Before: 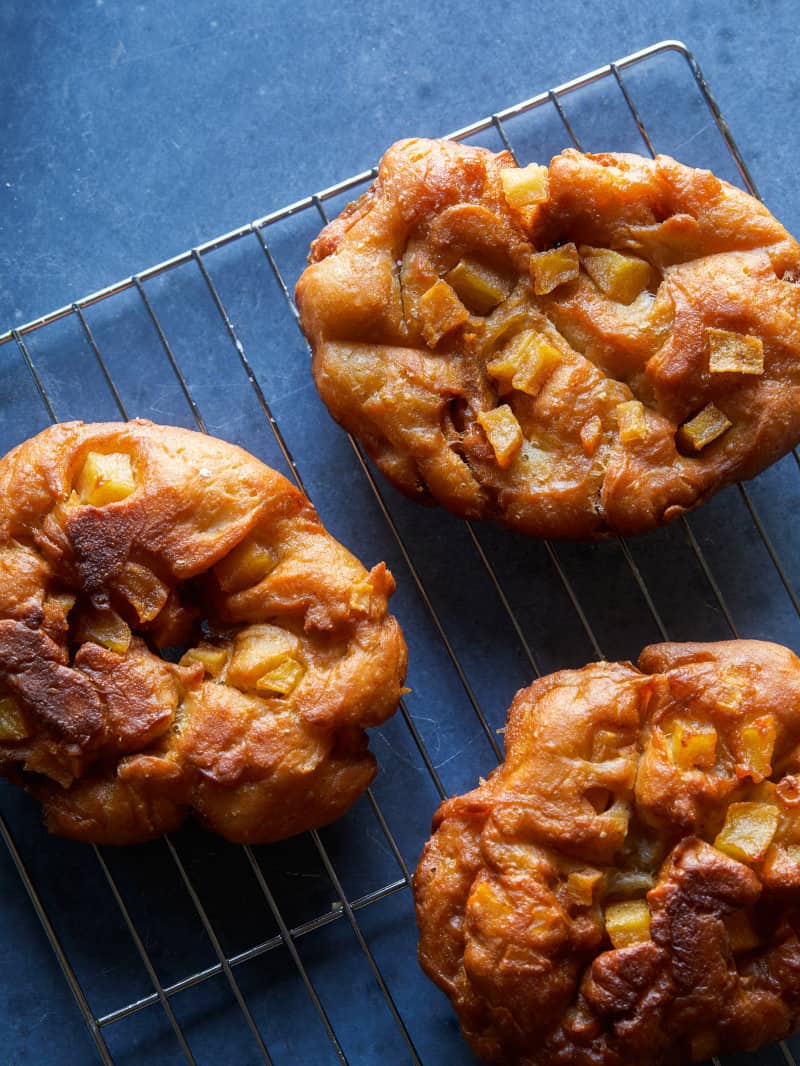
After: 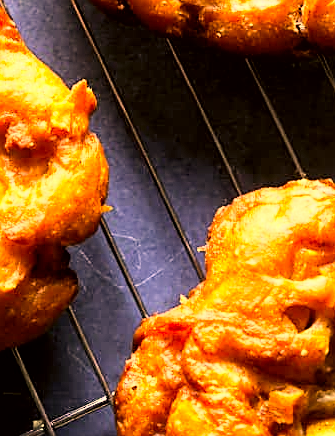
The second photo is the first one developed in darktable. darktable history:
color correction: highlights a* 18.32, highlights b* 35.22, shadows a* 0.939, shadows b* 6.26, saturation 1.03
crop: left 37.382%, top 45.242%, right 20.635%, bottom 13.788%
sharpen: on, module defaults
local contrast: highlights 106%, shadows 98%, detail 120%, midtone range 0.2
tone equalizer: -8 EV -0.435 EV, -7 EV -0.37 EV, -6 EV -0.305 EV, -5 EV -0.246 EV, -3 EV 0.201 EV, -2 EV 0.328 EV, -1 EV 0.379 EV, +0 EV 0.444 EV
base curve: curves: ch0 [(0, 0) (0.005, 0.002) (0.15, 0.3) (0.4, 0.7) (0.75, 0.95) (1, 1)], preserve colors average RGB
exposure: exposure 0.201 EV, compensate highlight preservation false
